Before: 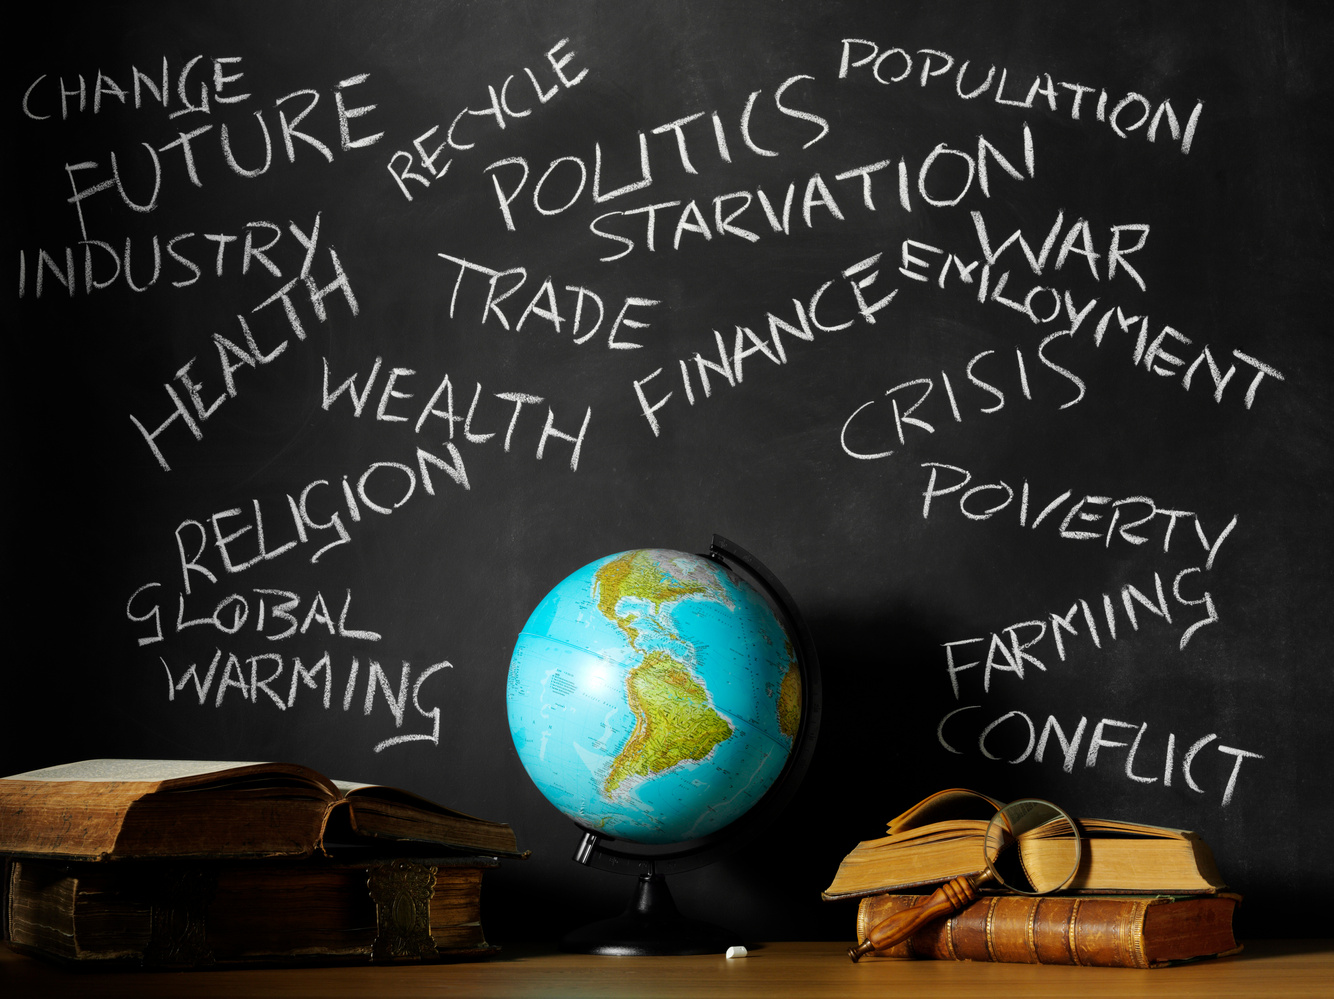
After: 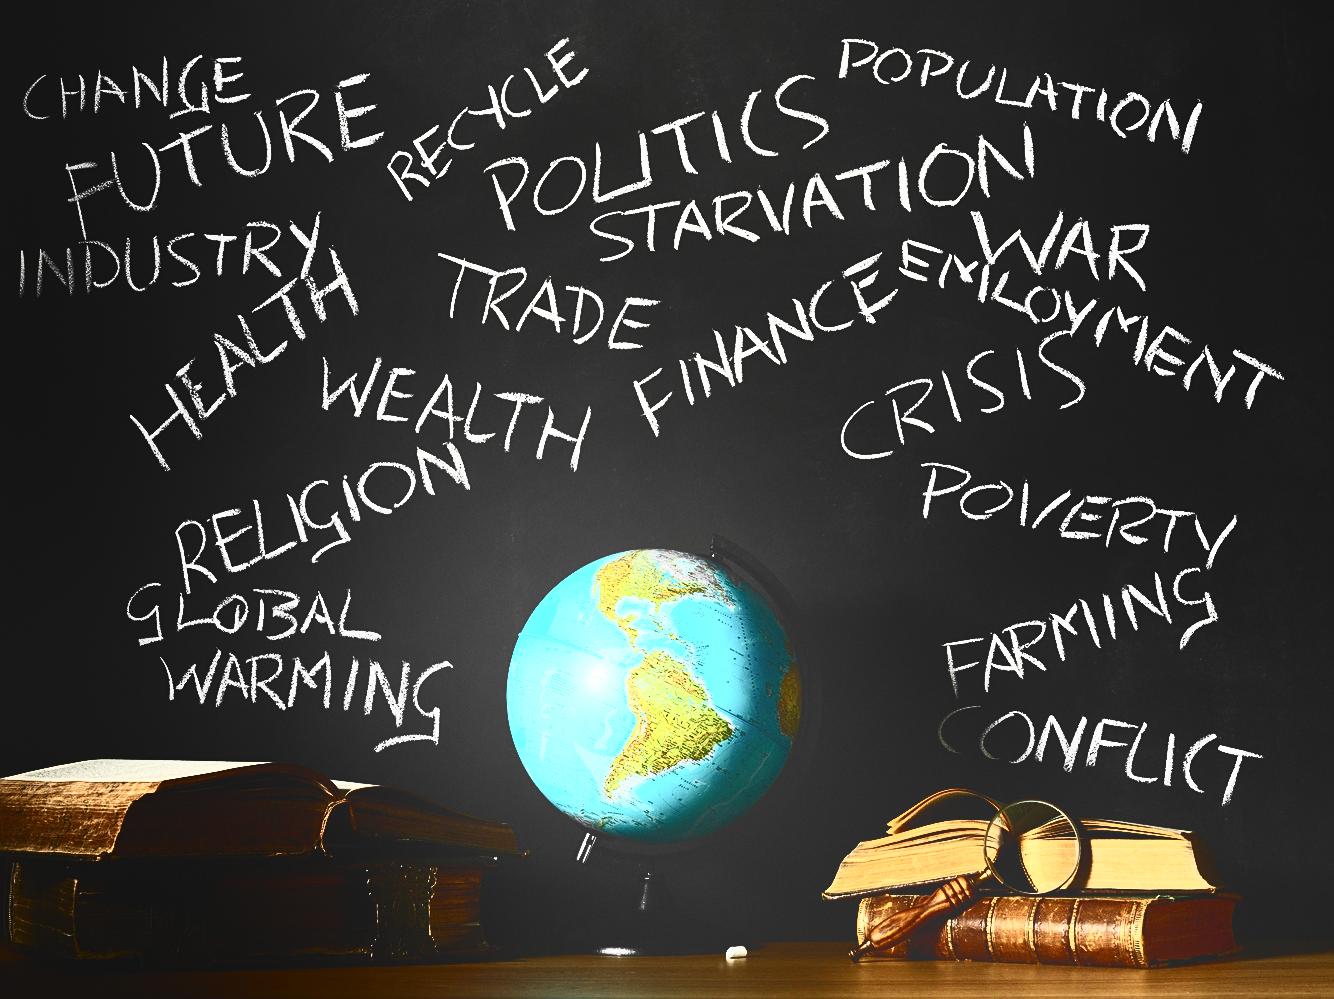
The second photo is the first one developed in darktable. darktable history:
contrast brightness saturation: contrast 0.93, brightness 0.2
sharpen: on, module defaults
bloom: size 40%
grain: coarseness 0.09 ISO, strength 10%
